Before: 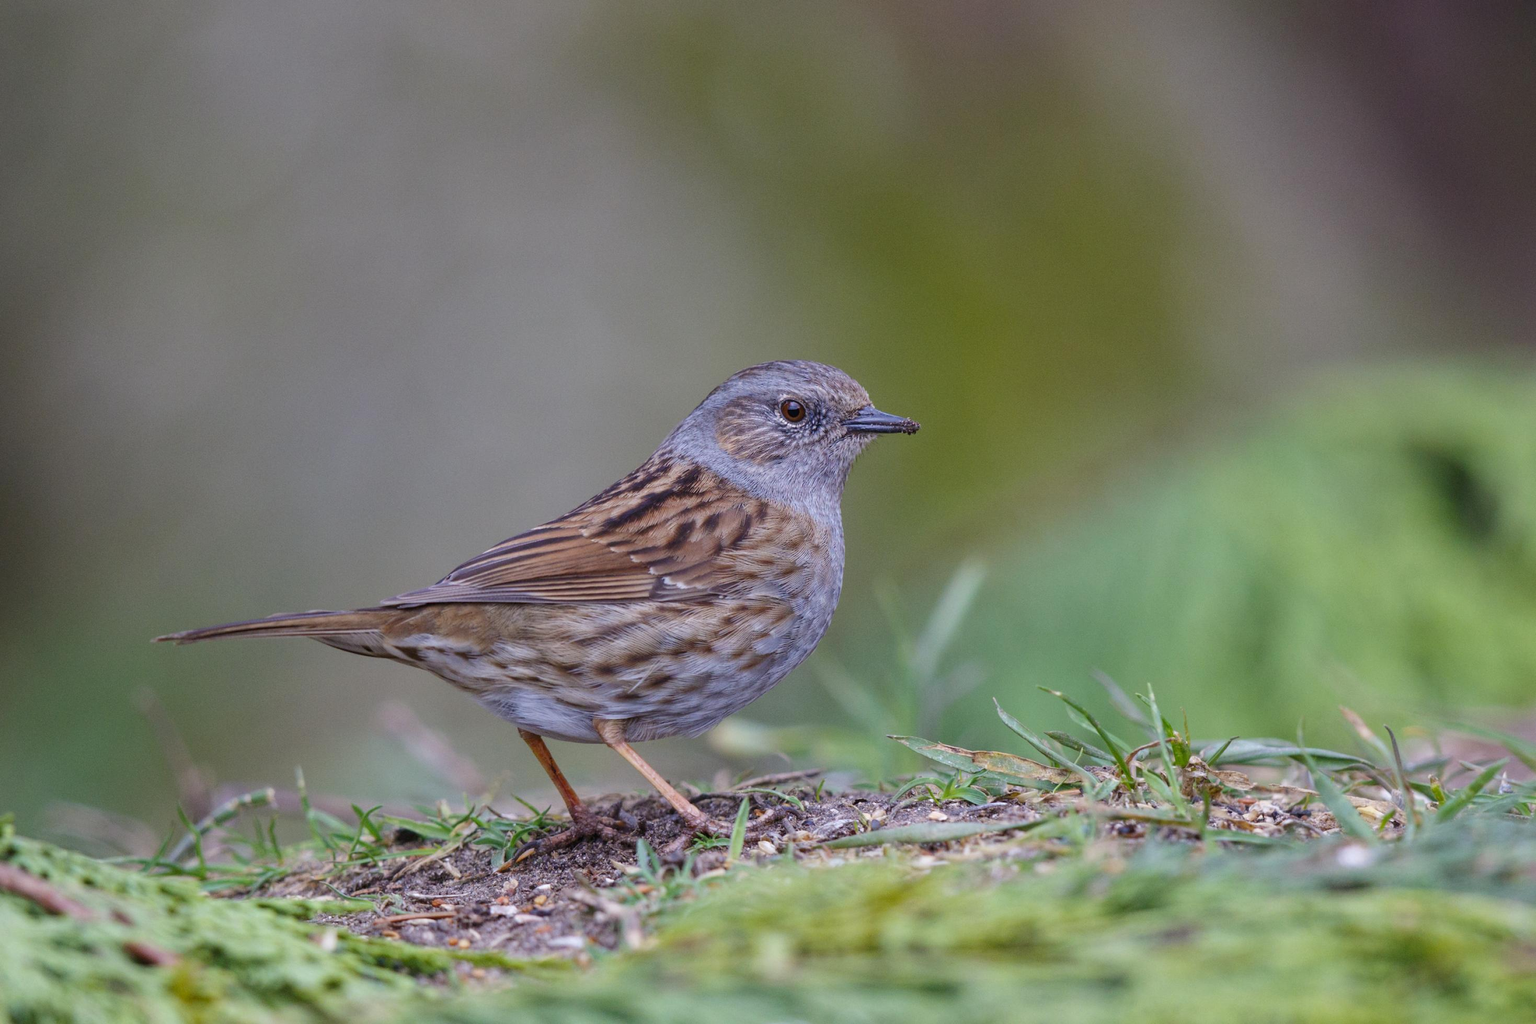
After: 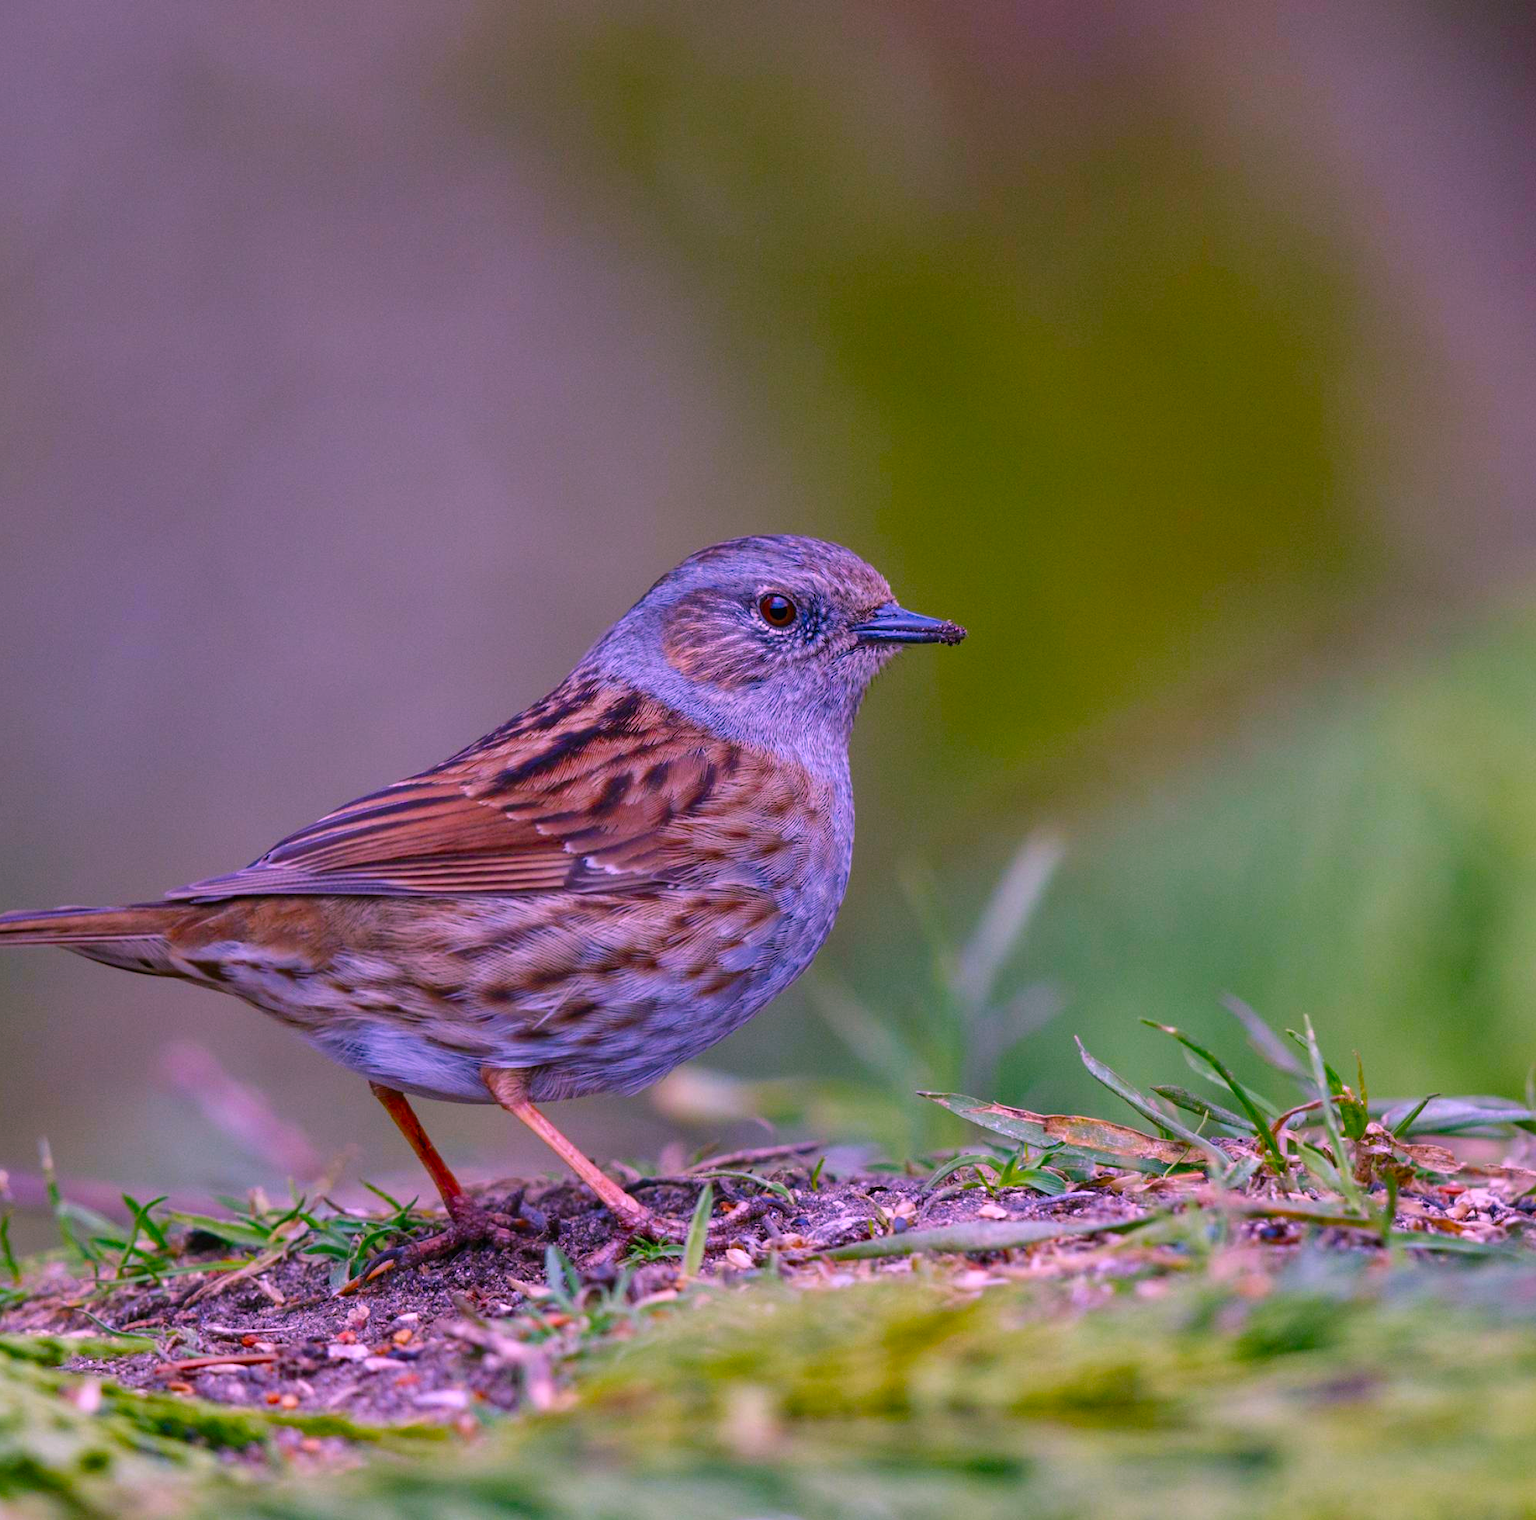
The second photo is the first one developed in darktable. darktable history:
color correction: highlights a* 19.37, highlights b* -12.1, saturation 1.7
tone equalizer: -8 EV 0.274 EV, -7 EV 0.379 EV, -6 EV 0.412 EV, -5 EV 0.245 EV, -3 EV -0.259 EV, -2 EV -0.42 EV, -1 EV -0.443 EV, +0 EV -0.278 EV, smoothing diameter 24.86%, edges refinement/feathering 8.57, preserve details guided filter
shadows and highlights: shadows 24.86, highlights -26.42
exposure: exposure 0.085 EV, compensate highlight preservation false
color balance rgb: shadows lift › chroma 2.061%, shadows lift › hue 216.15°, perceptual saturation grading › global saturation 20%, perceptual saturation grading › highlights -25.581%, perceptual saturation grading › shadows 24.35%, contrast 14.644%
crop and rotate: left 17.541%, right 15.094%
